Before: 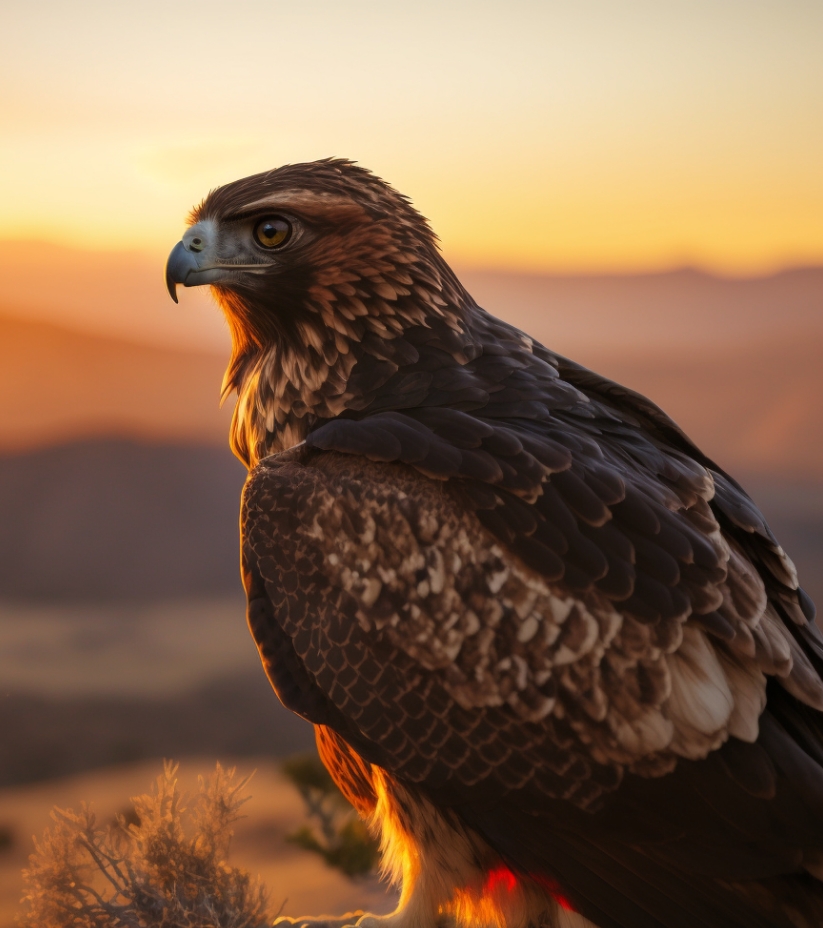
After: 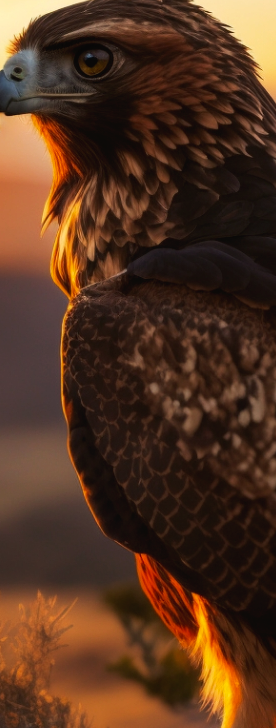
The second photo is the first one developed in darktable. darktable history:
crop and rotate: left 21.77%, top 18.528%, right 44.676%, bottom 2.997%
tone curve: curves: ch0 [(0, 0) (0.003, 0.019) (0.011, 0.019) (0.025, 0.022) (0.044, 0.026) (0.069, 0.032) (0.1, 0.052) (0.136, 0.081) (0.177, 0.123) (0.224, 0.17) (0.277, 0.219) (0.335, 0.276) (0.399, 0.344) (0.468, 0.421) (0.543, 0.508) (0.623, 0.604) (0.709, 0.705) (0.801, 0.797) (0.898, 0.894) (1, 1)], preserve colors none
